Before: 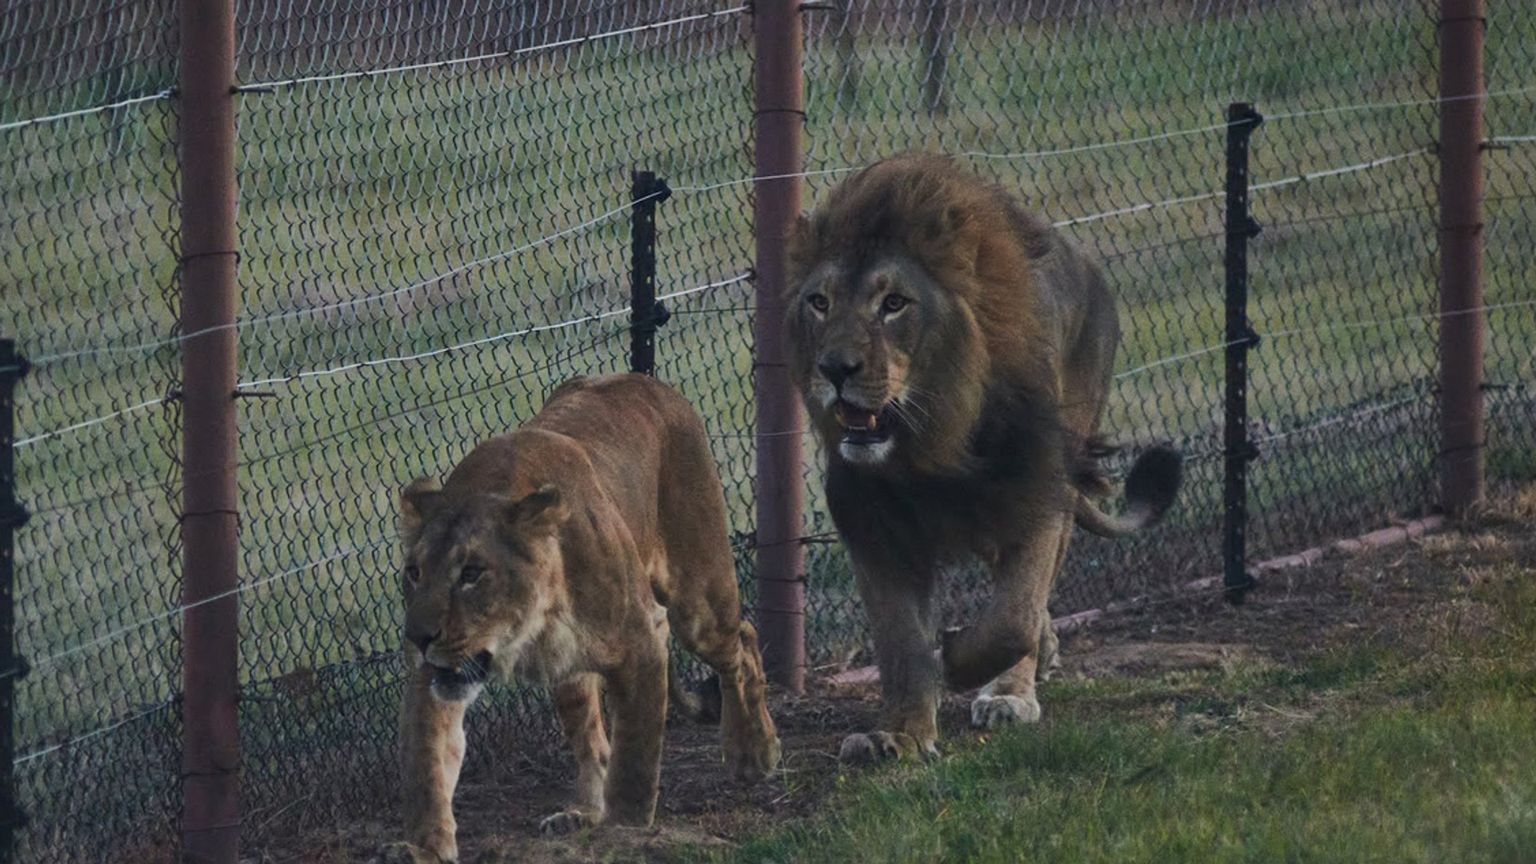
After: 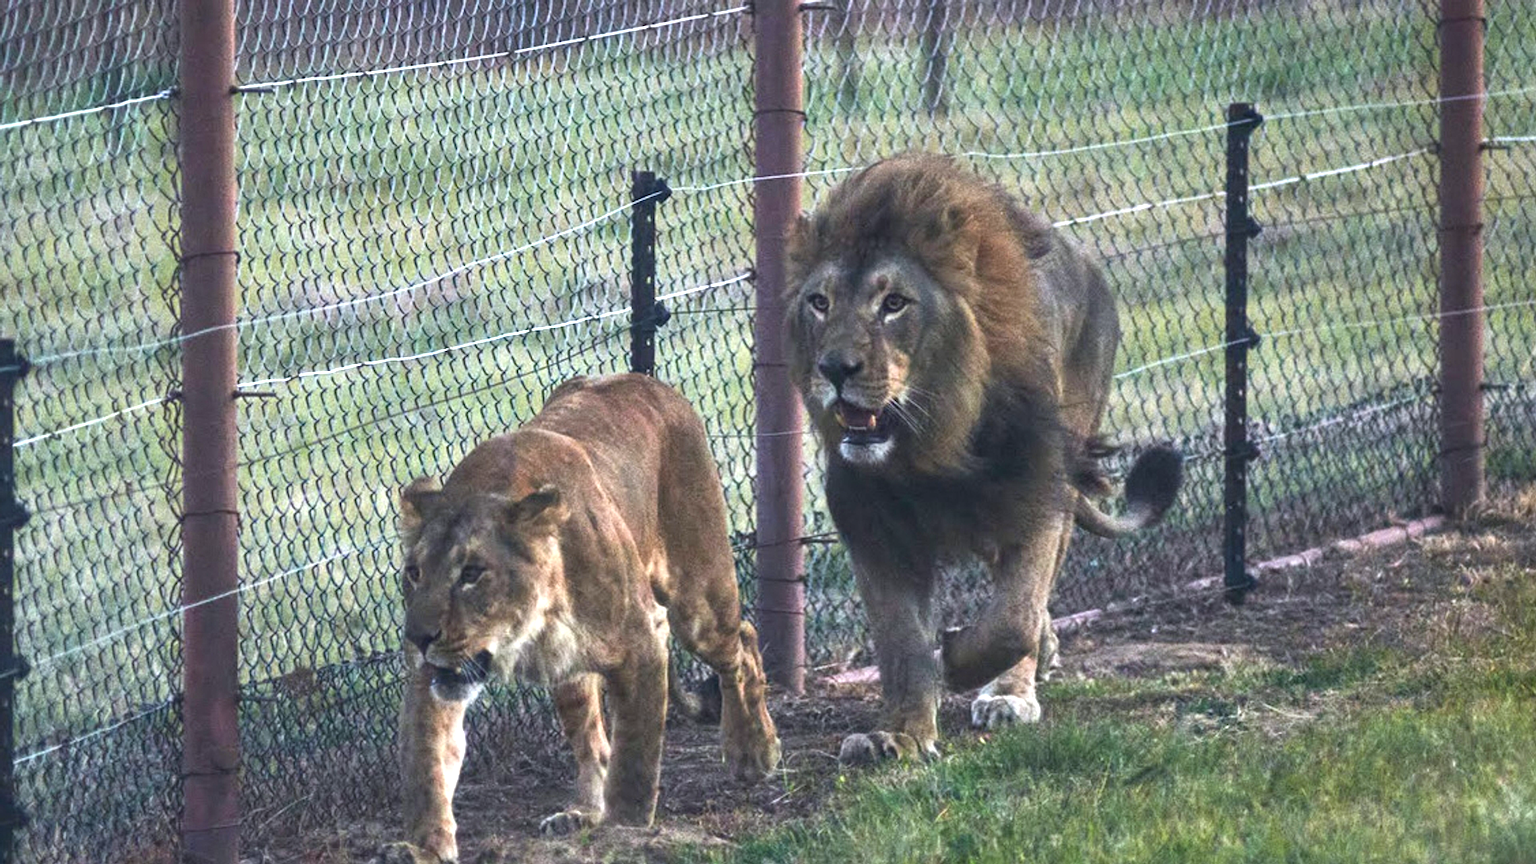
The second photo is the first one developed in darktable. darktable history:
white balance: red 0.98, blue 1.034
exposure: black level correction 0, exposure 1.741 EV, compensate exposure bias true, compensate highlight preservation false
contrast brightness saturation: brightness -0.09
local contrast: detail 110%
